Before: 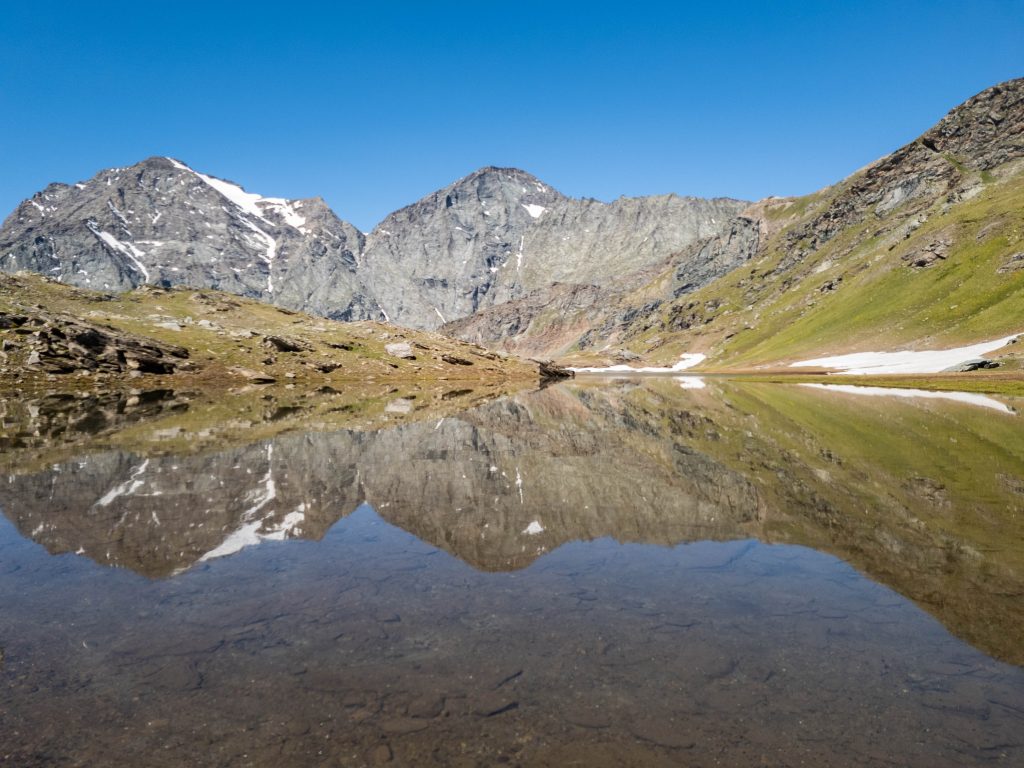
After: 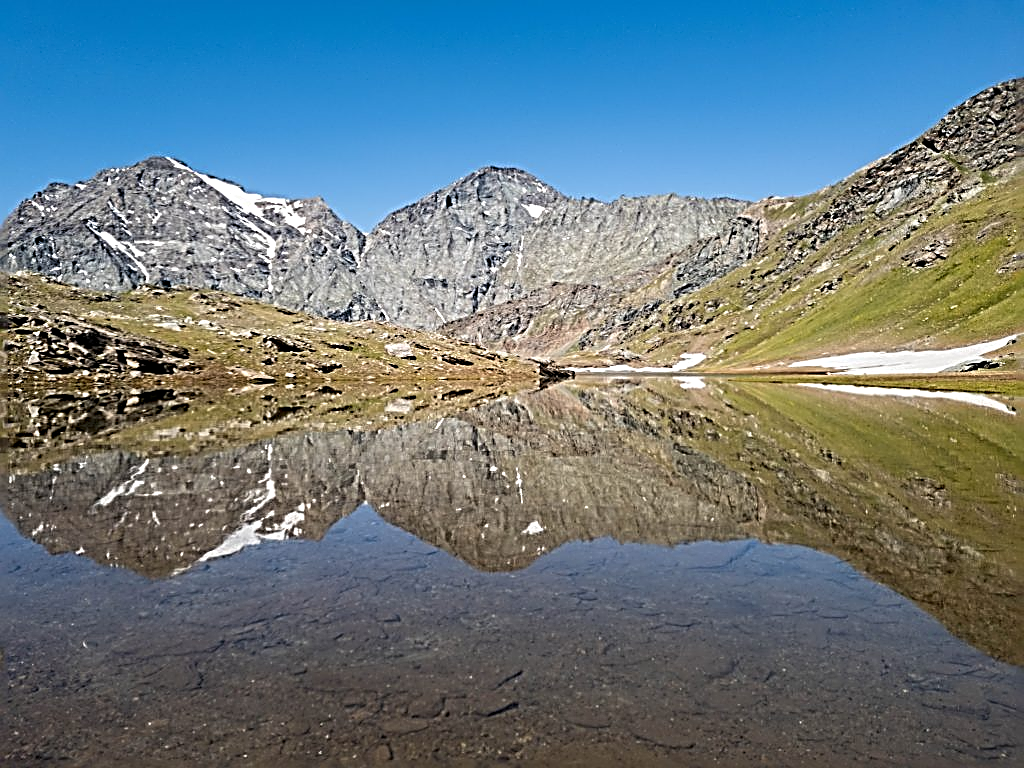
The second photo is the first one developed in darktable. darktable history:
sharpen: radius 3.158, amount 1.731
